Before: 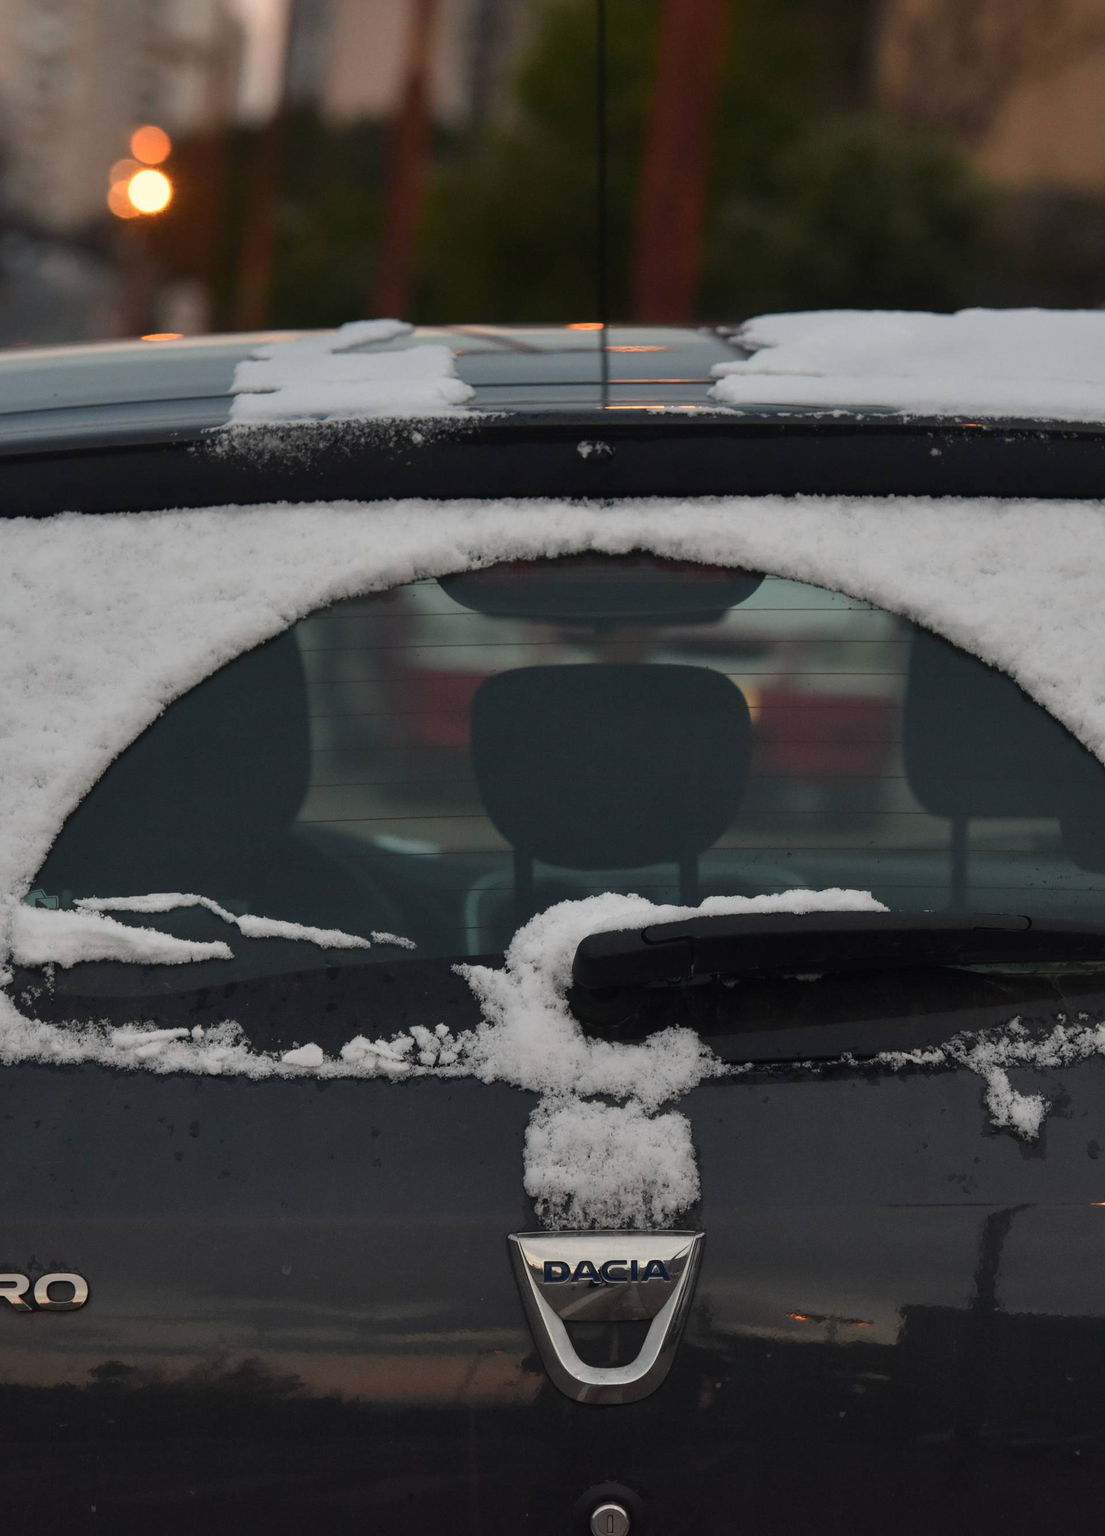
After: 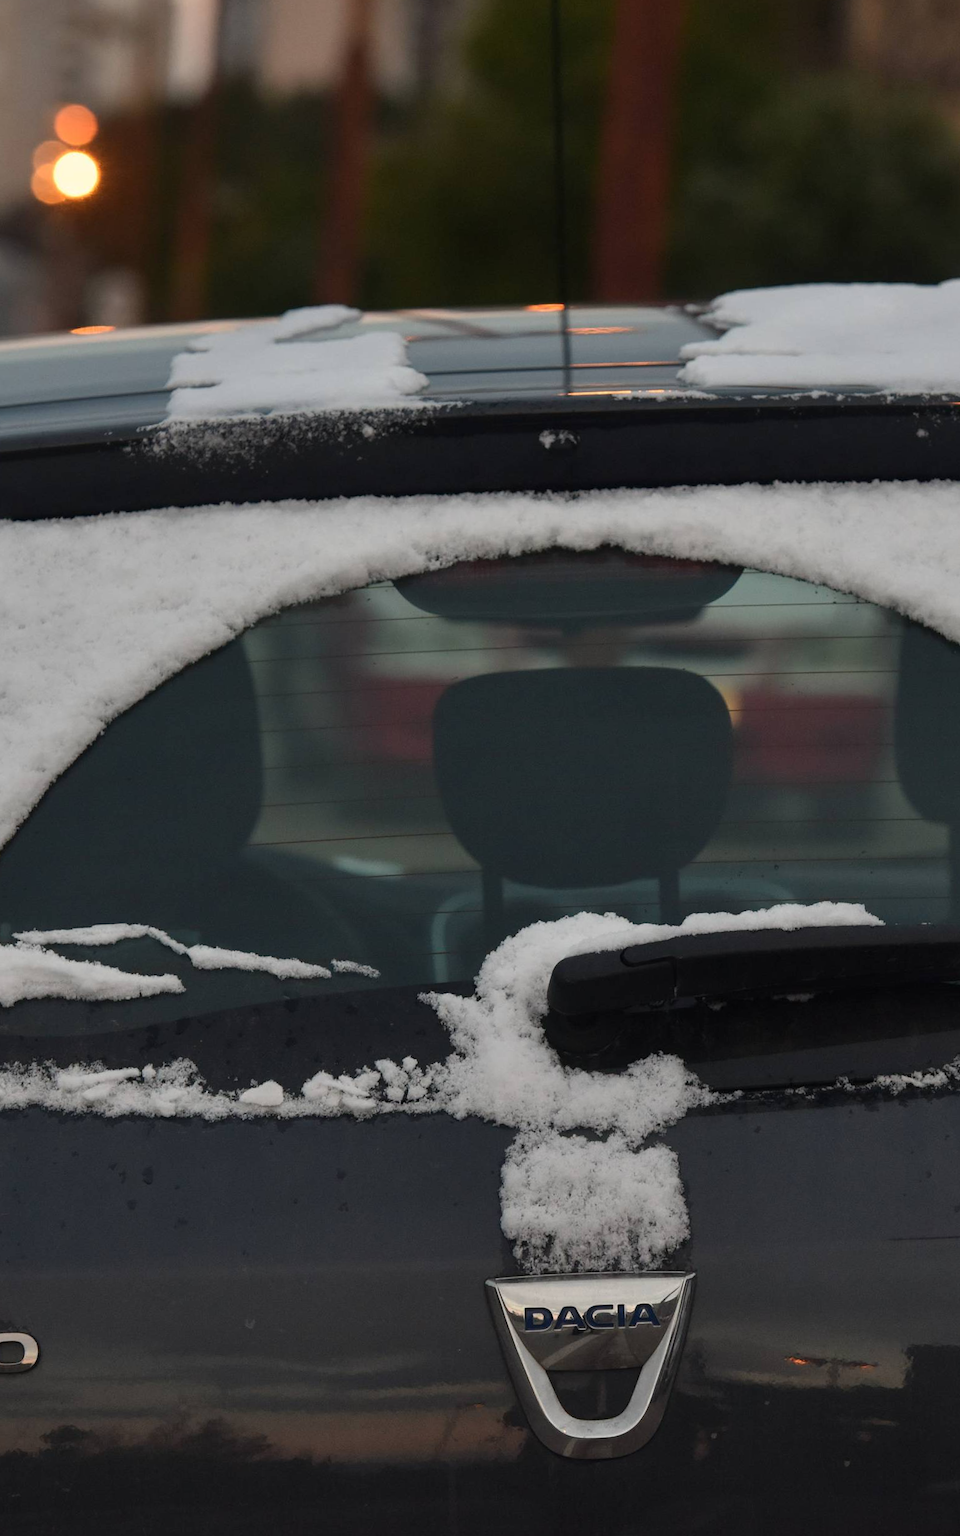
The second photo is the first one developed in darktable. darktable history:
crop and rotate: angle 1.37°, left 4.44%, top 0.92%, right 11.492%, bottom 2.43%
